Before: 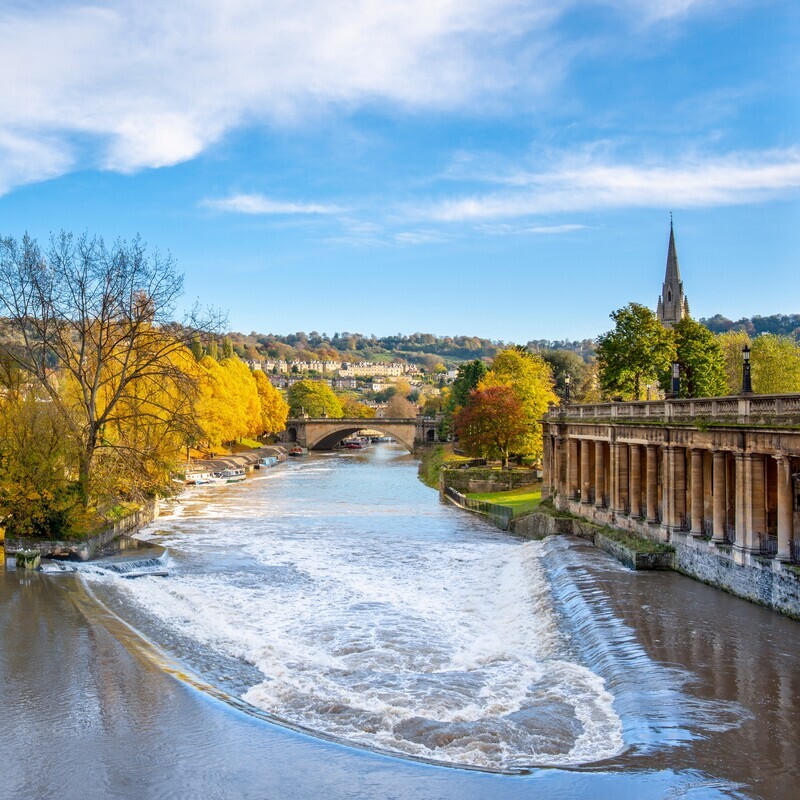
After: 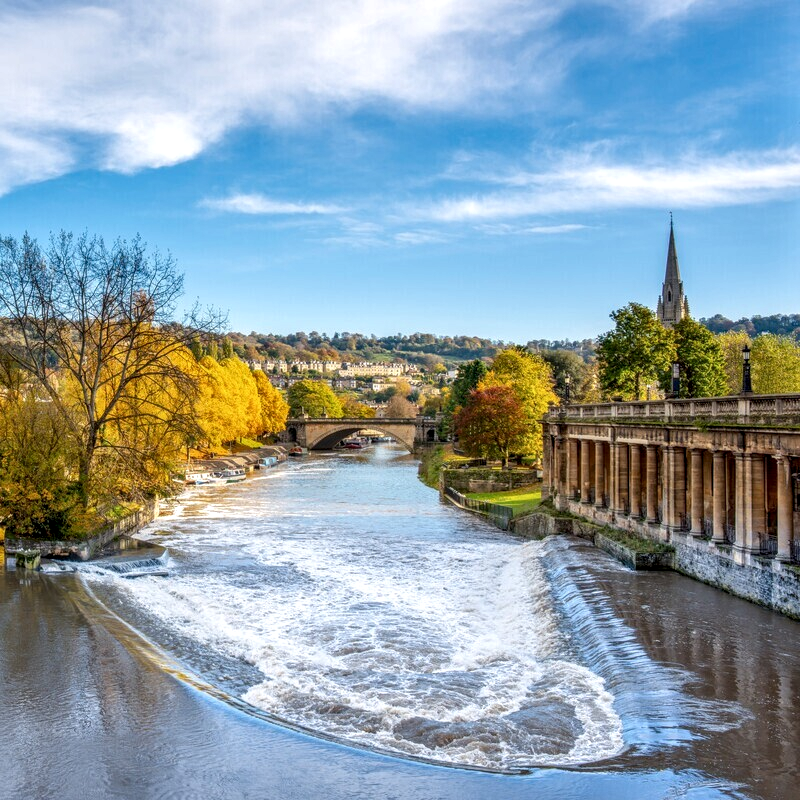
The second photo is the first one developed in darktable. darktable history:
local contrast: highlights 61%, detail 143%, midtone range 0.423
shadows and highlights: shadows 36.75, highlights -26.73, soften with gaussian
